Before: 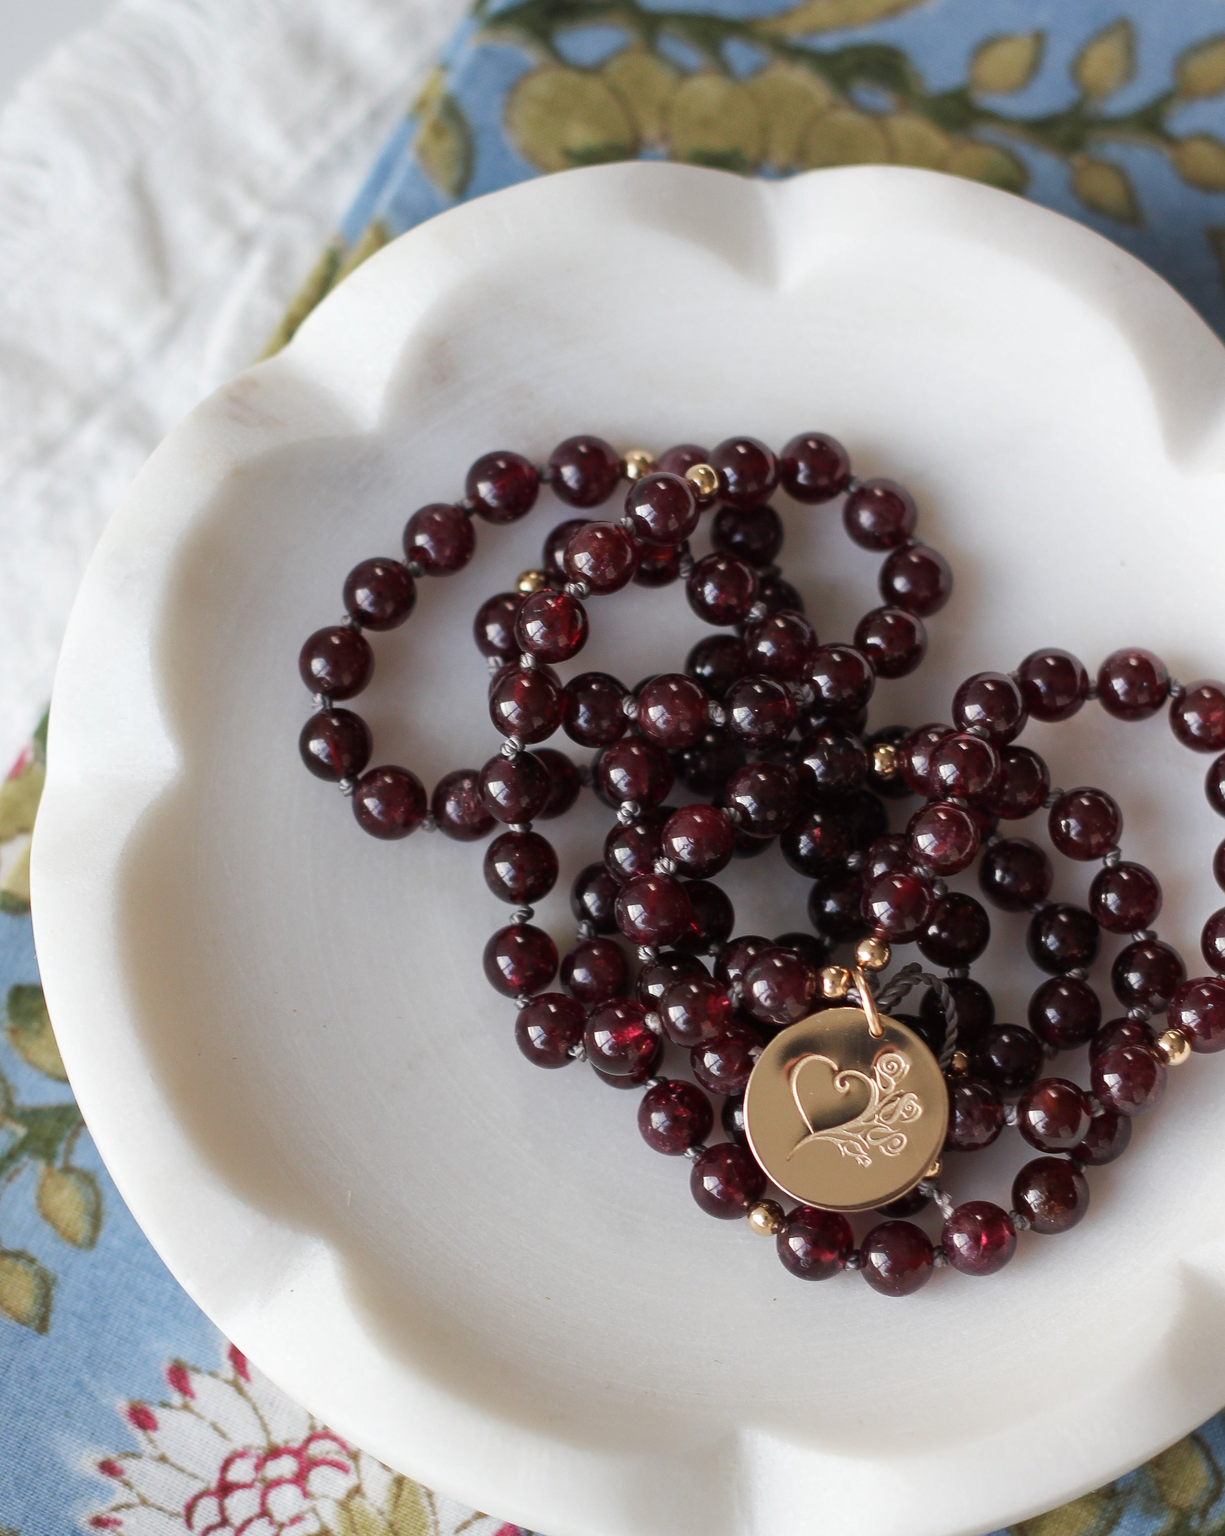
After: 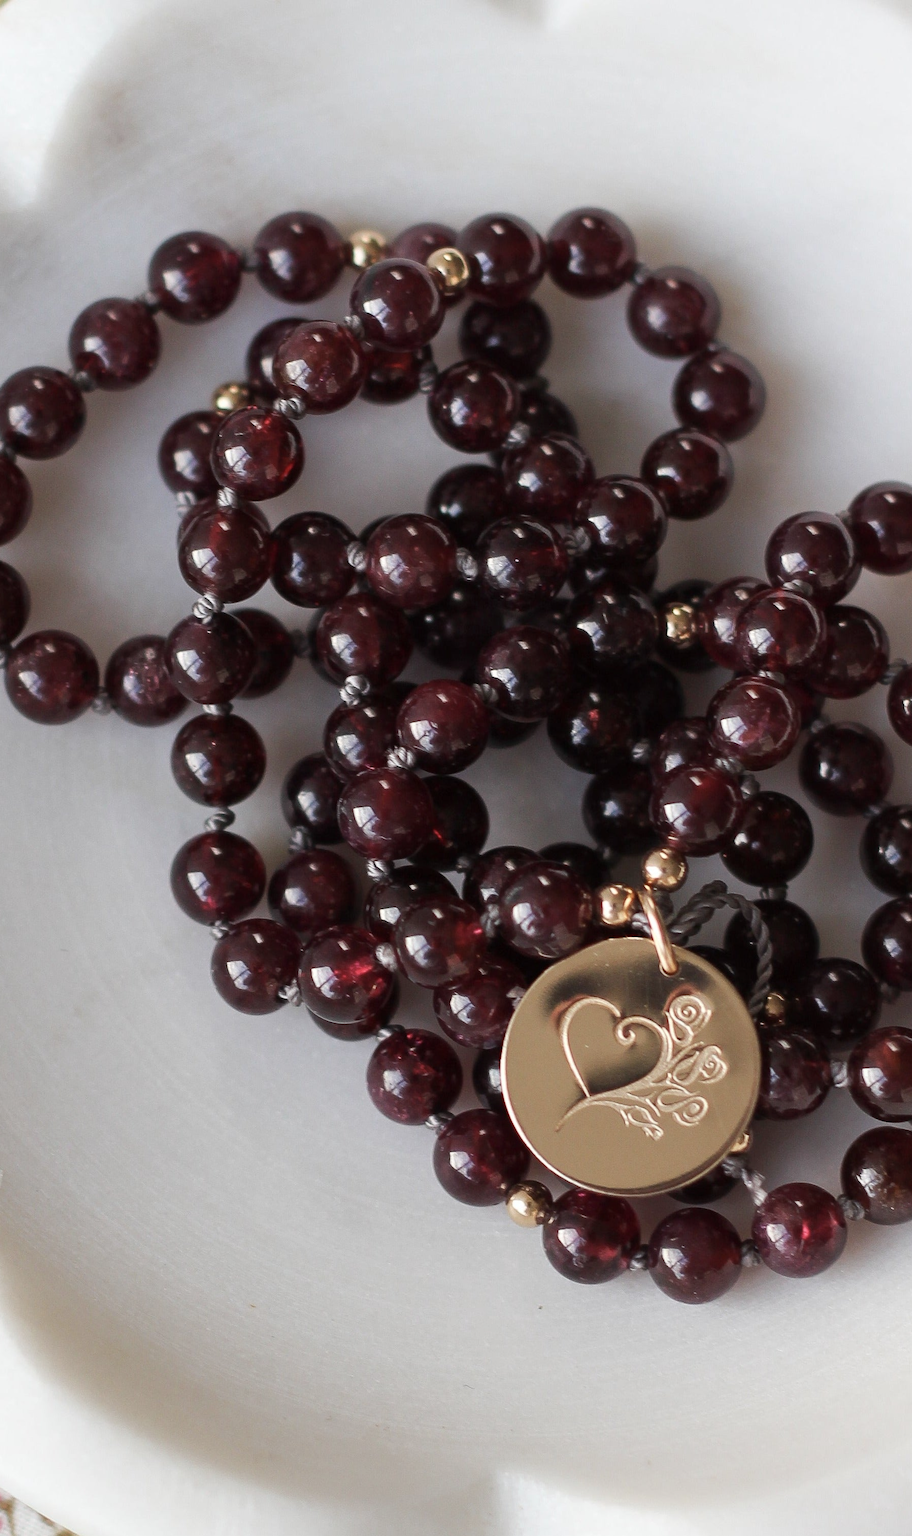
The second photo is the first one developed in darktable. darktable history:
color zones: curves: ch1 [(0, 0.469) (0.01, 0.469) (0.12, 0.446) (0.248, 0.469) (0.5, 0.5) (0.748, 0.5) (0.99, 0.469) (1, 0.469)], mix 33.49%
crop and rotate: left 28.552%, top 17.505%, right 12.715%, bottom 3.651%
